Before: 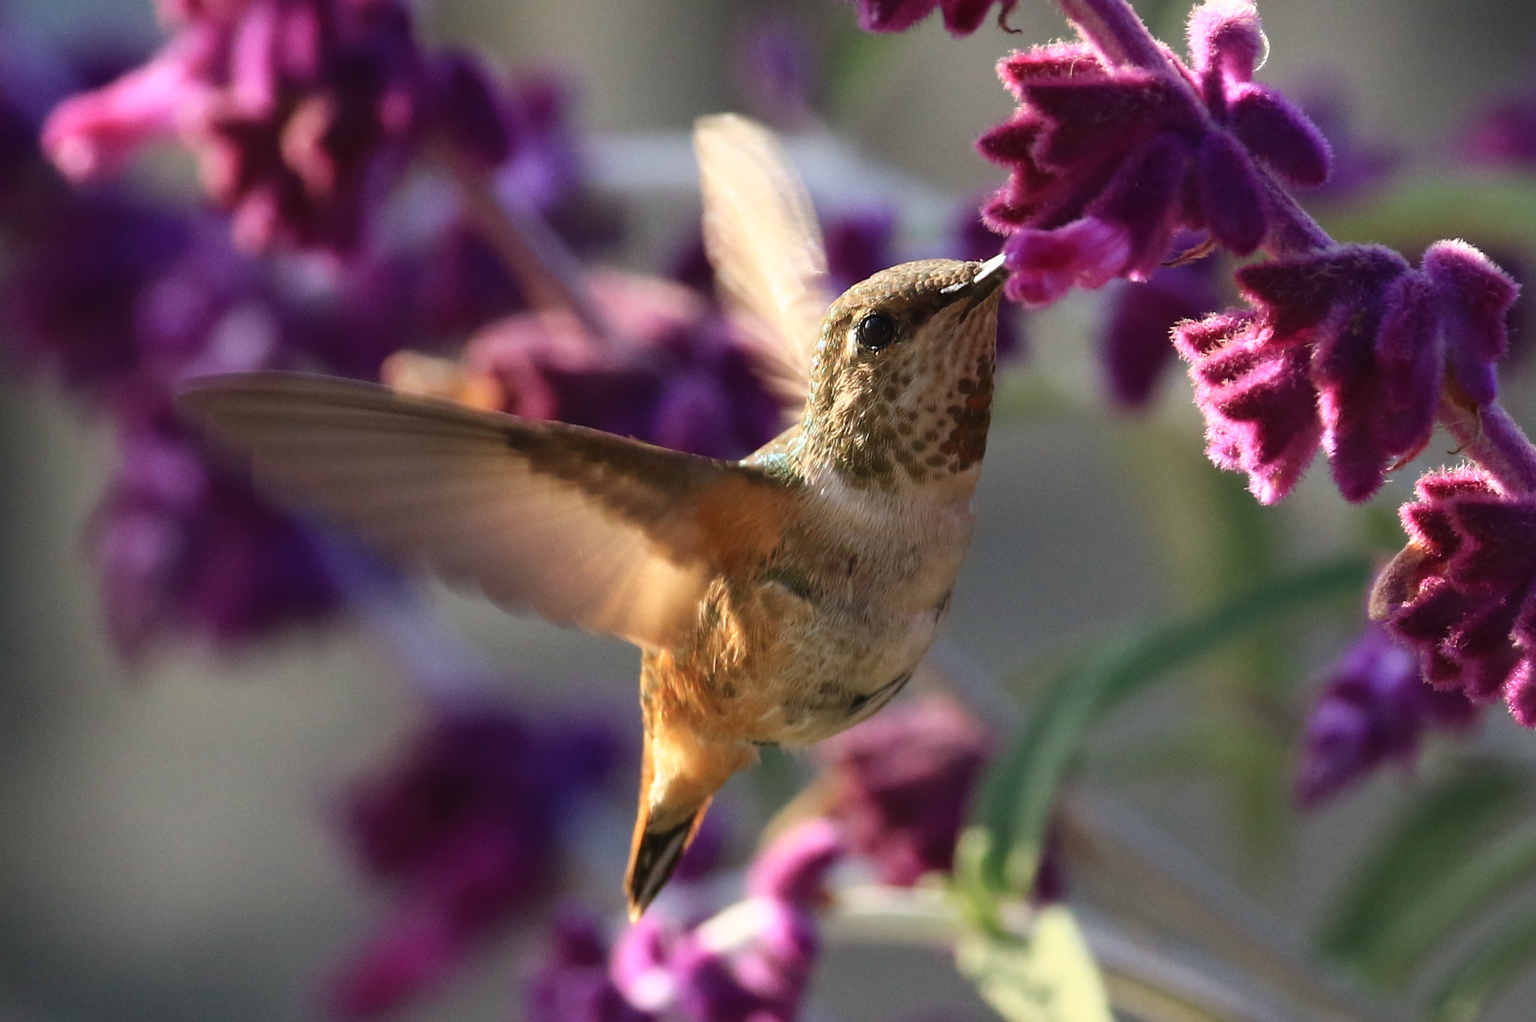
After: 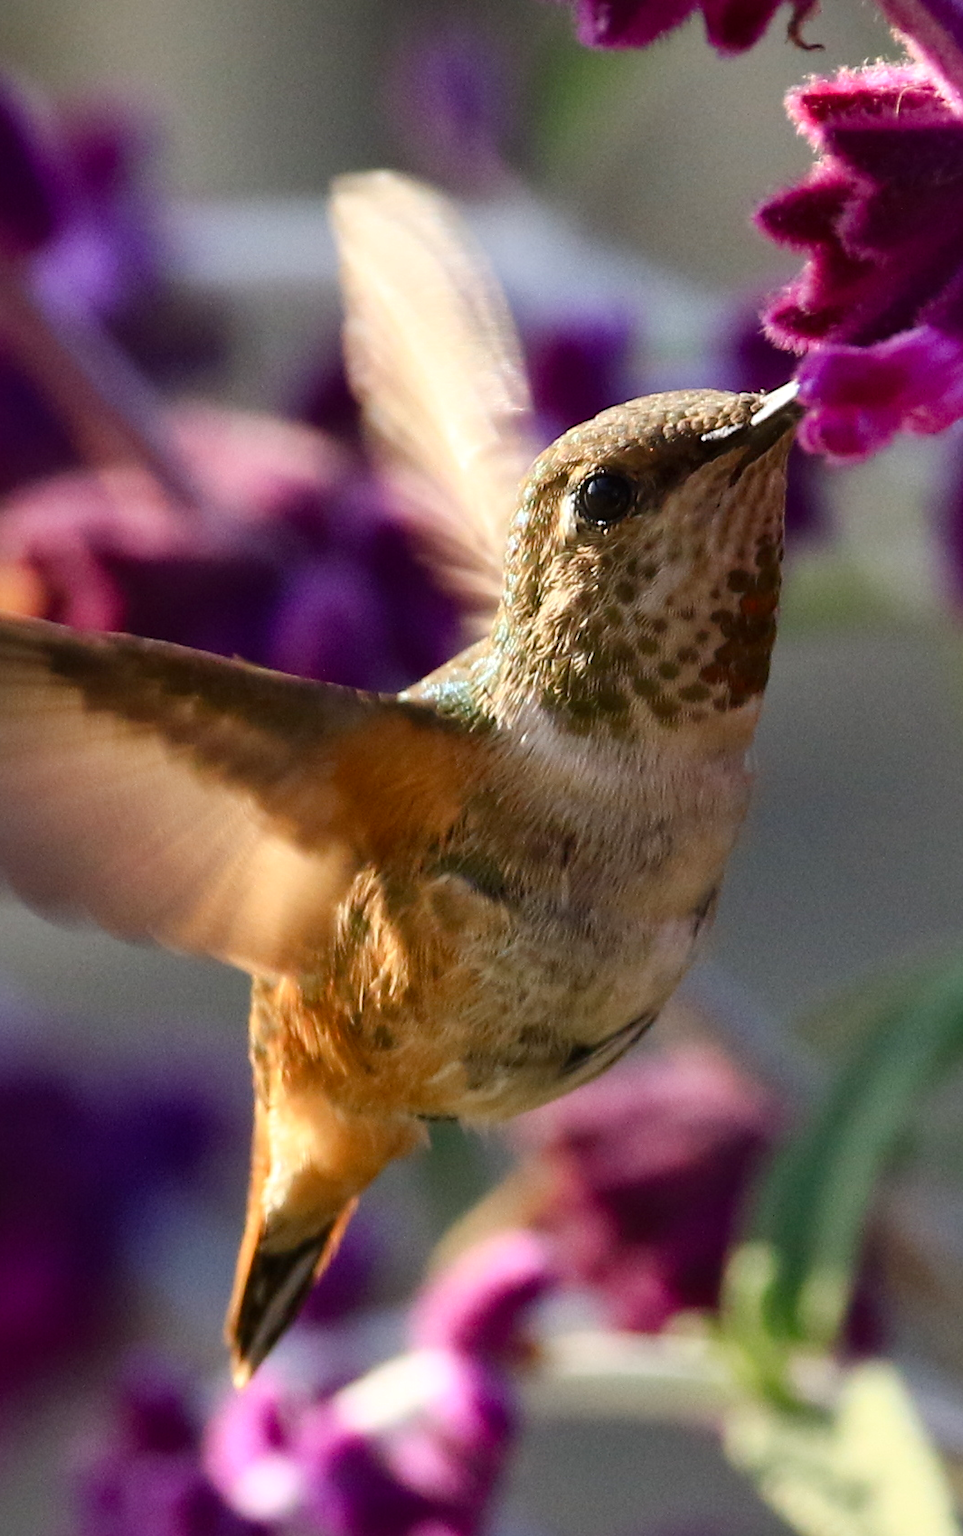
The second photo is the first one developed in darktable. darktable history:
color balance rgb: shadows lift › luminance -19.879%, perceptual saturation grading › global saturation 9.134%, perceptual saturation grading › highlights -13.628%, perceptual saturation grading › mid-tones 14.144%, perceptual saturation grading › shadows 23.005%
crop: left 30.918%, right 27.352%
local contrast: mode bilateral grid, contrast 20, coarseness 50, detail 120%, midtone range 0.2
